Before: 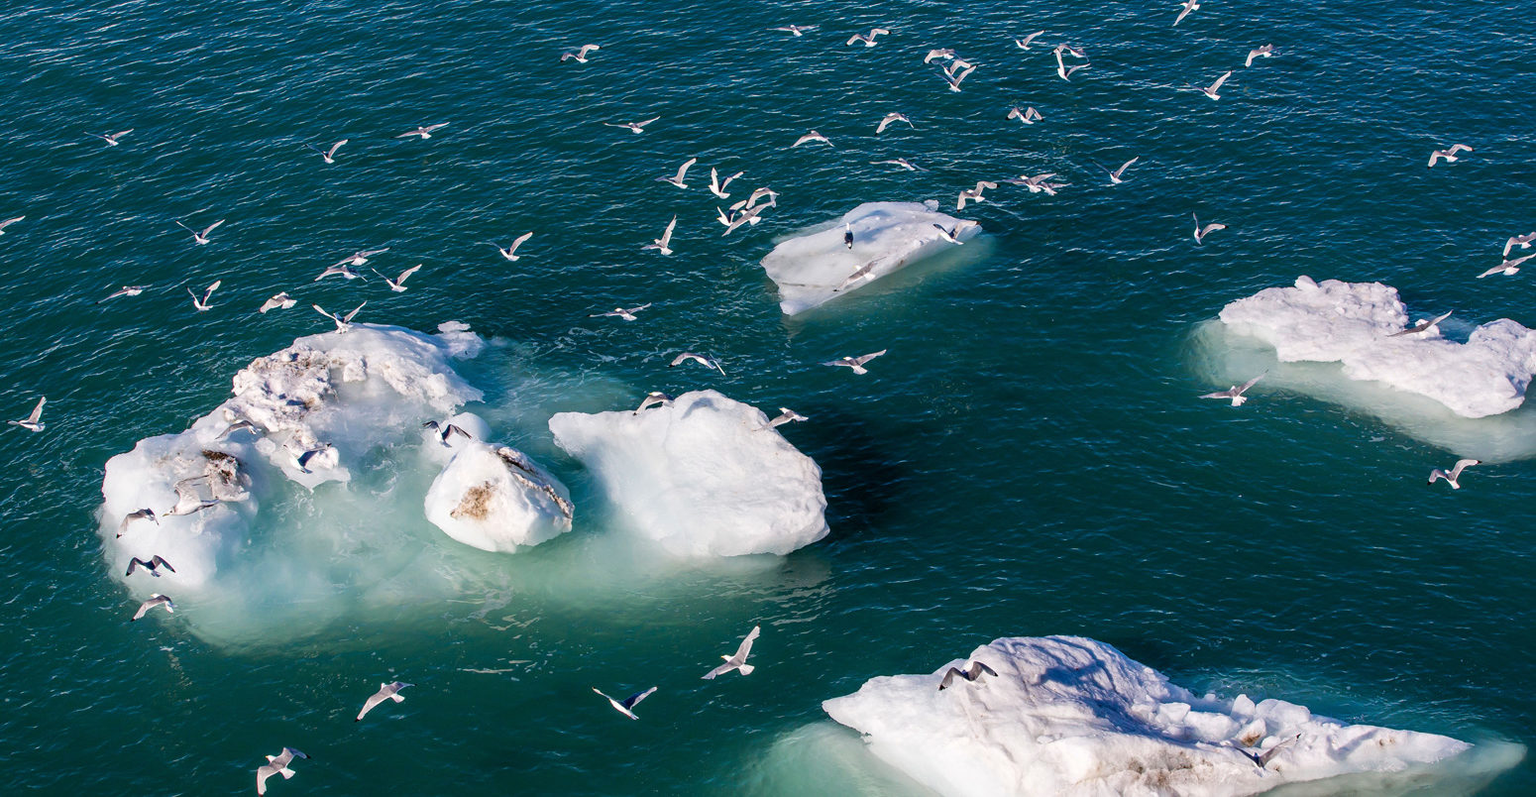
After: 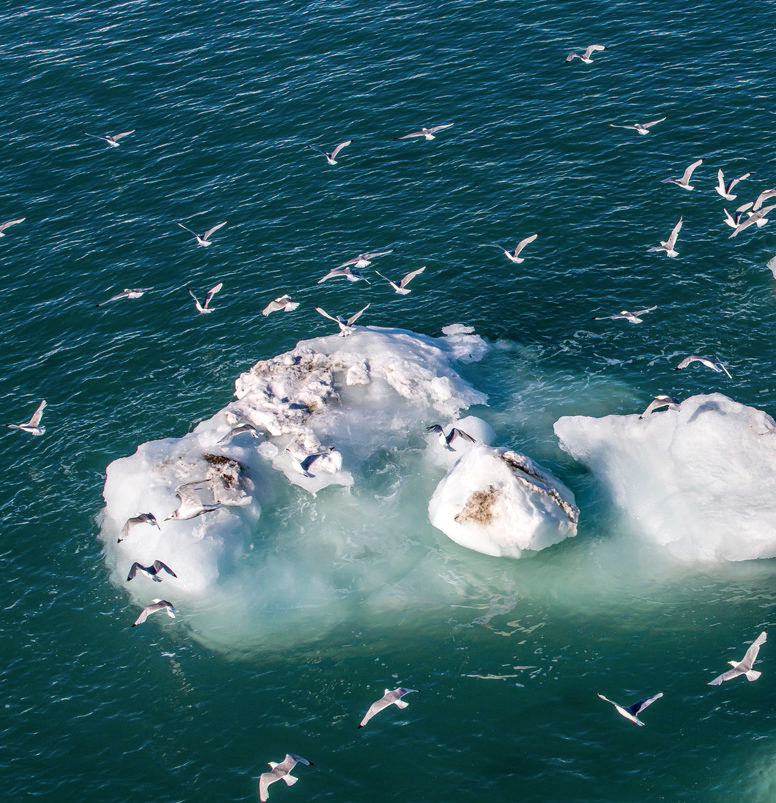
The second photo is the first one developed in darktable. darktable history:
crop and rotate: left 0.043%, top 0%, right 49.882%
local contrast: on, module defaults
levels: mode automatic, levels [0, 0.492, 0.984]
contrast brightness saturation: saturation -0.061
